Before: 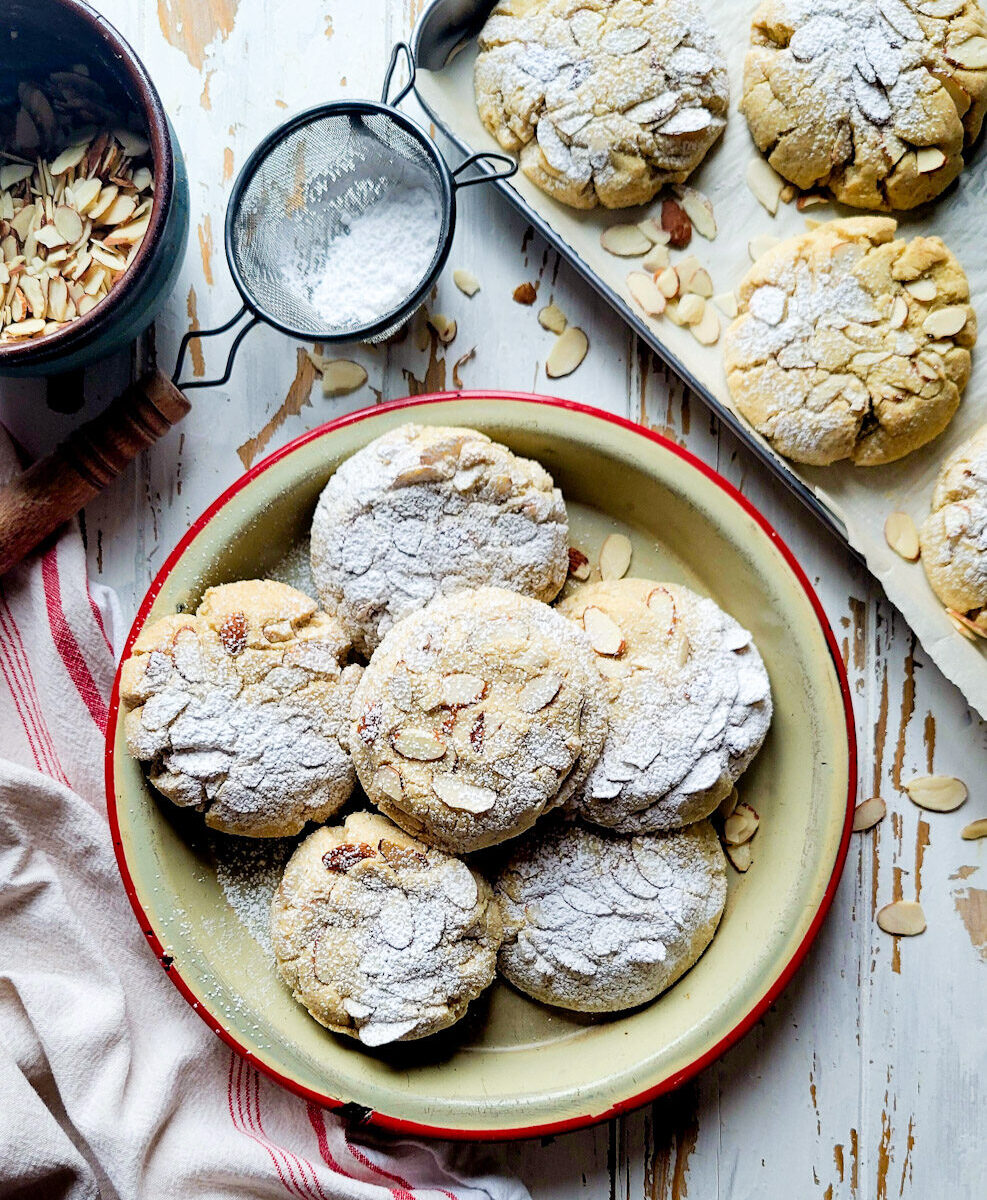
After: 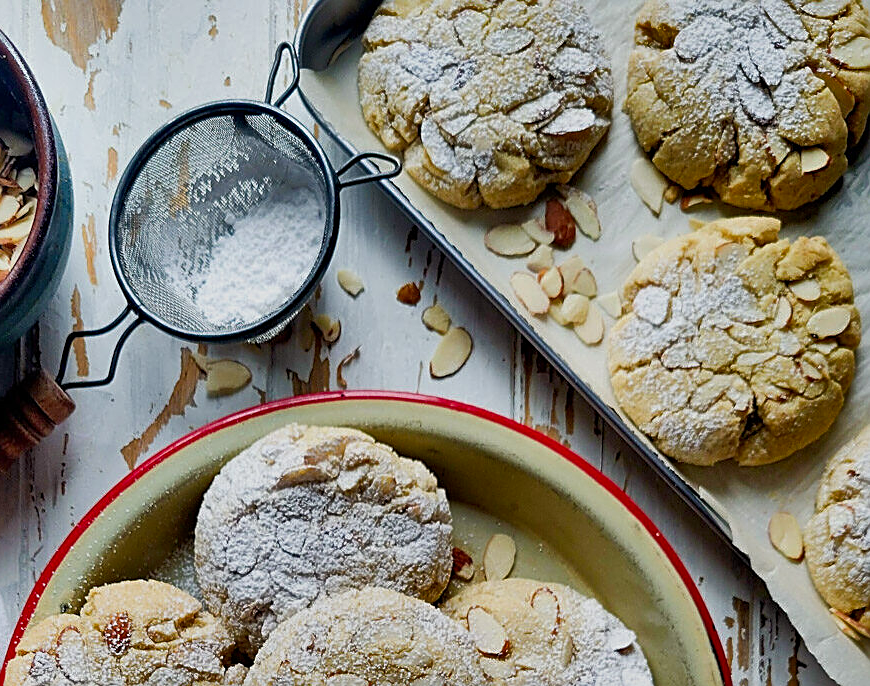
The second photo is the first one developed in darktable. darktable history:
crop and rotate: left 11.812%, bottom 42.776%
shadows and highlights: shadows 80.73, white point adjustment -9.07, highlights -61.46, soften with gaussian
sharpen: on, module defaults
